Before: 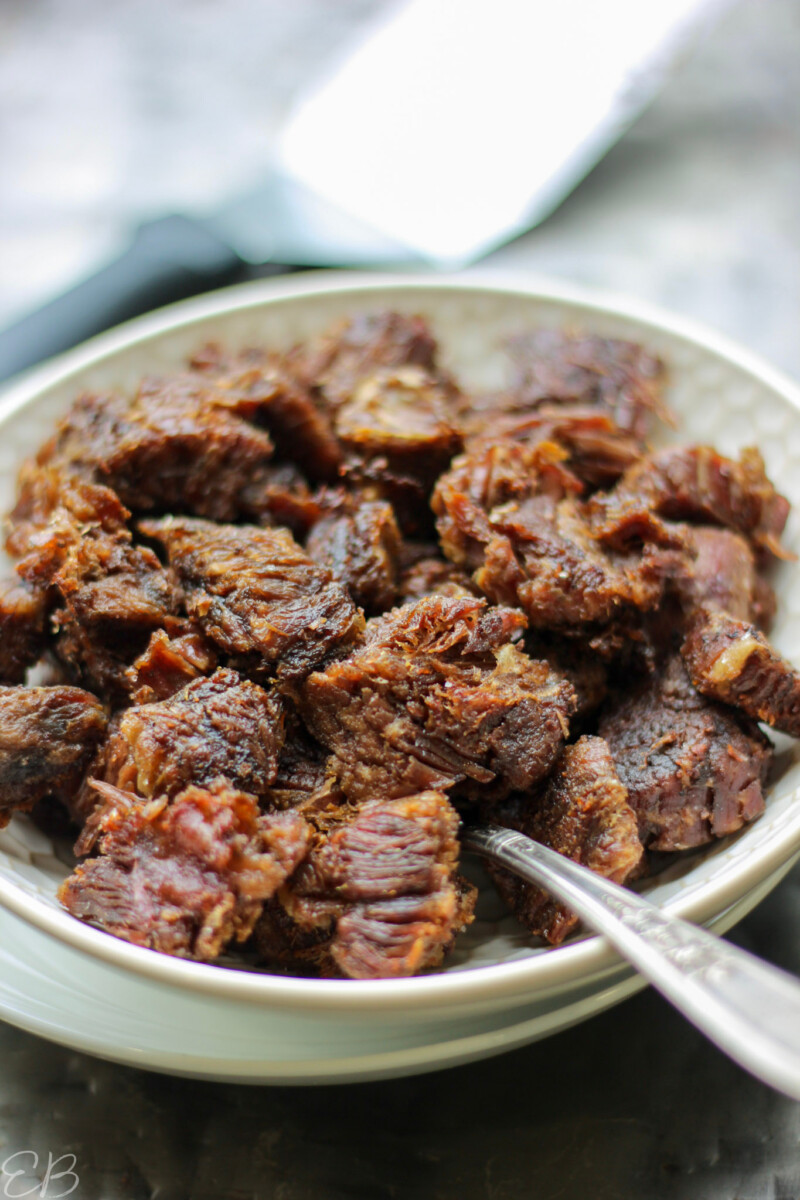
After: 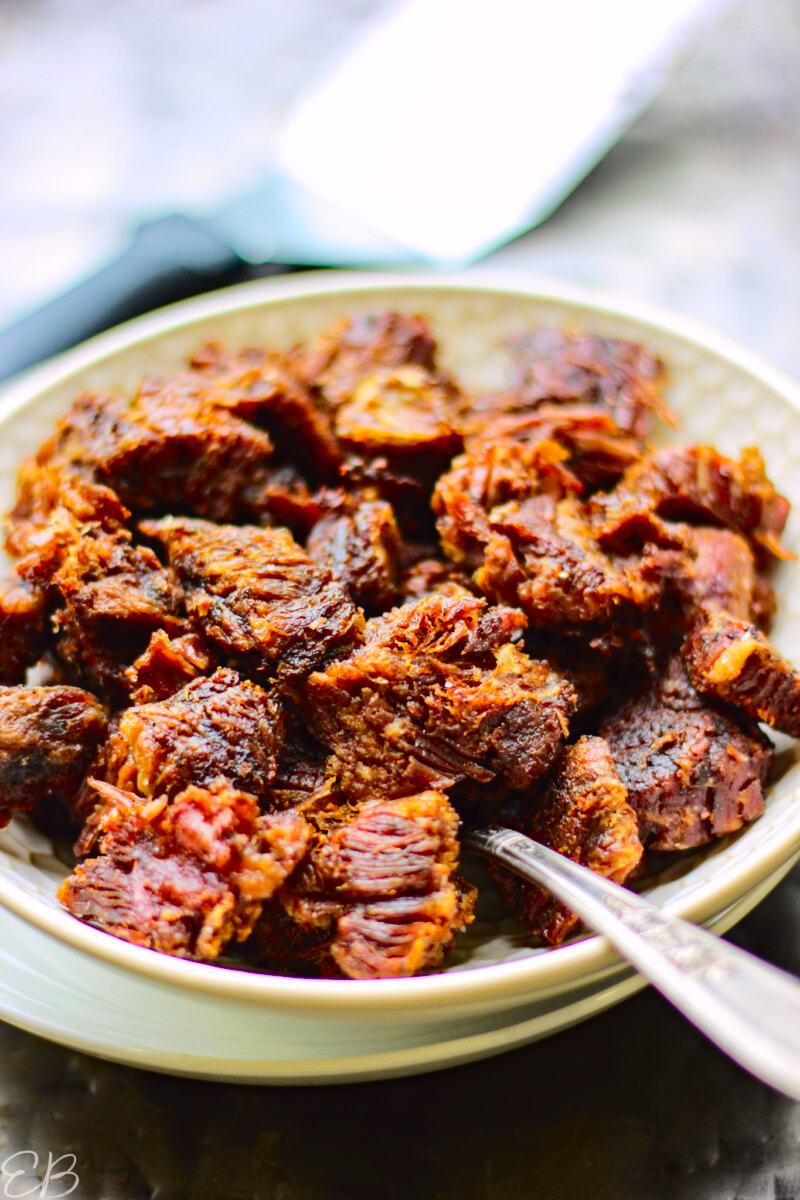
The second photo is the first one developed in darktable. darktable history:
haze removal: strength 0.29, distance 0.25, compatibility mode true, adaptive false
exposure: compensate highlight preservation false
tone curve: curves: ch0 [(0, 0.023) (0.103, 0.087) (0.295, 0.297) (0.445, 0.531) (0.553, 0.665) (0.735, 0.843) (0.994, 1)]; ch1 [(0, 0) (0.414, 0.395) (0.447, 0.447) (0.485, 0.5) (0.512, 0.524) (0.542, 0.581) (0.581, 0.632) (0.646, 0.715) (1, 1)]; ch2 [(0, 0) (0.369, 0.388) (0.449, 0.431) (0.478, 0.471) (0.516, 0.517) (0.579, 0.624) (0.674, 0.775) (1, 1)], color space Lab, independent channels, preserve colors none
